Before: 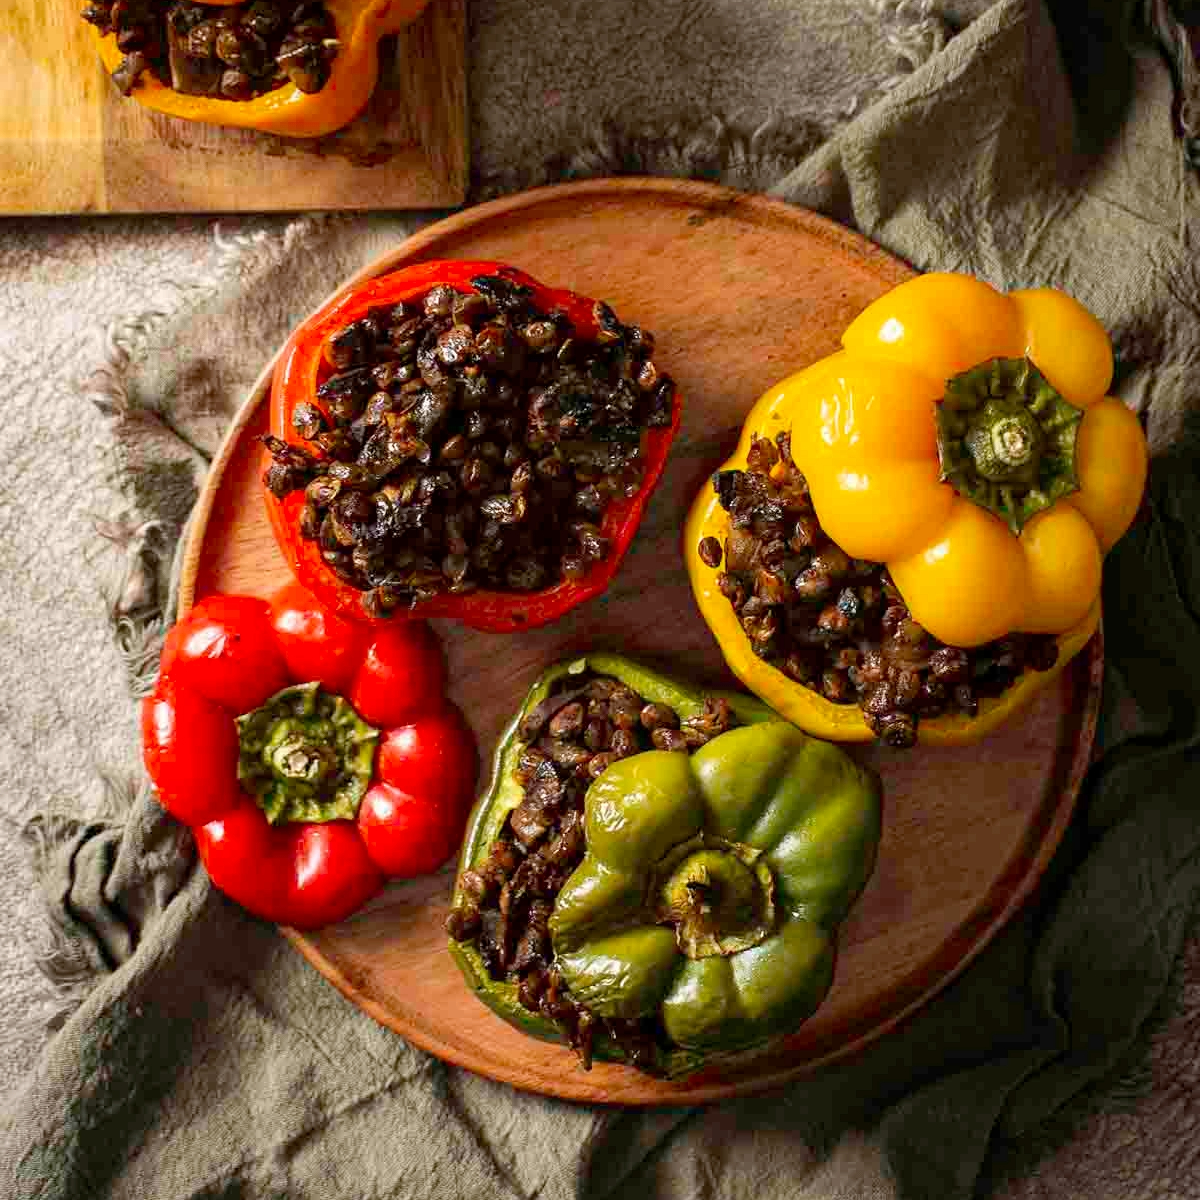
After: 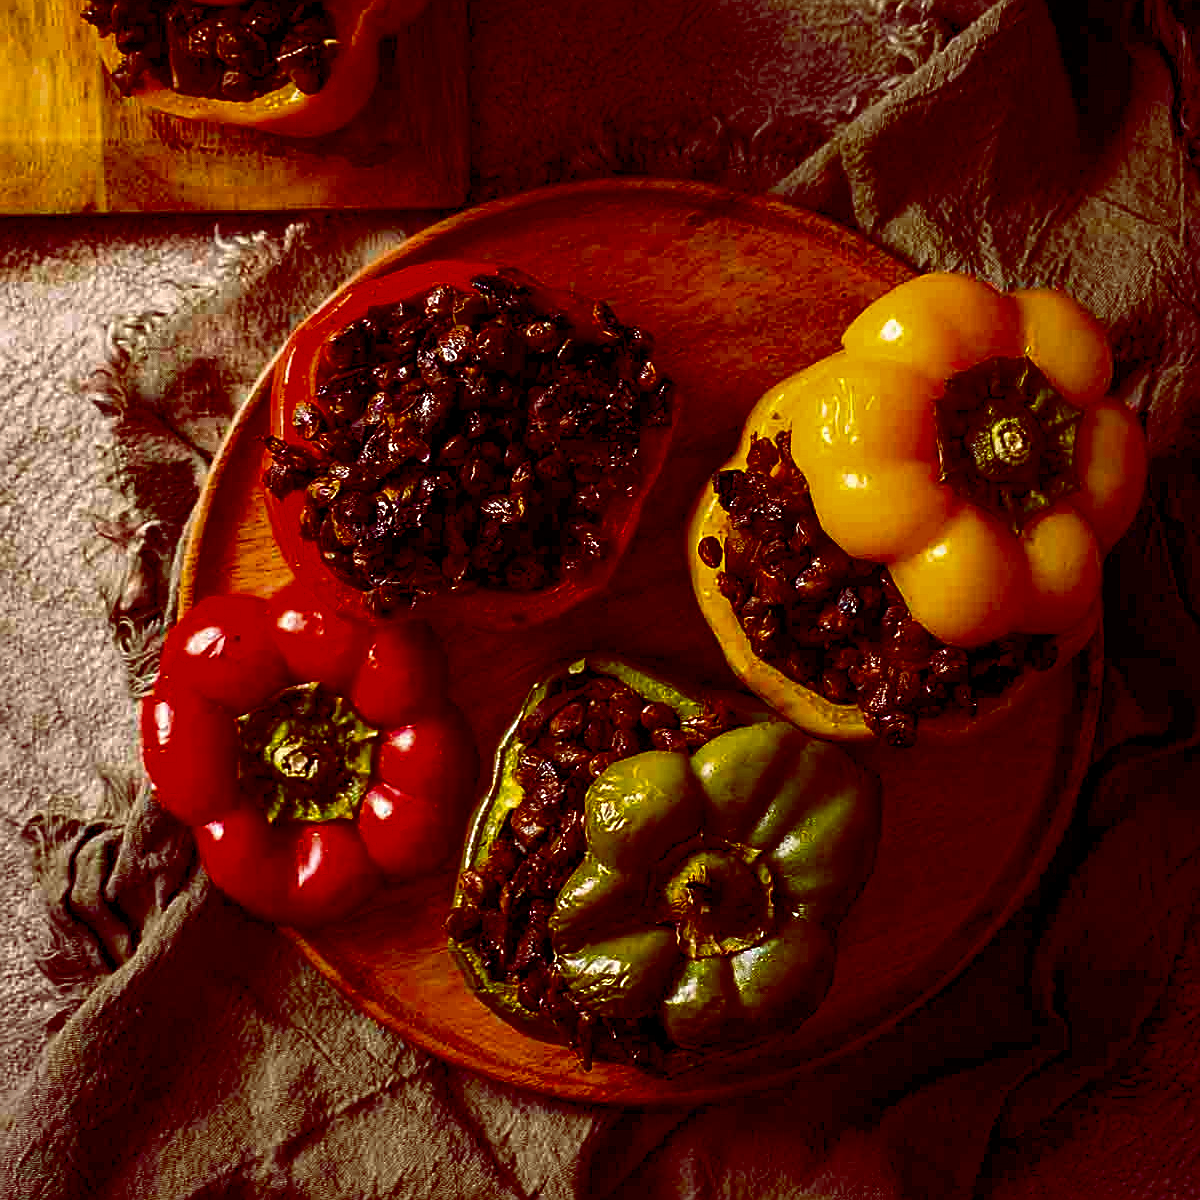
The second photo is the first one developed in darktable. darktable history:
sharpen: on, module defaults
contrast brightness saturation: brightness -0.527
color balance rgb: shadows lift › luminance -18.42%, shadows lift › chroma 35.104%, highlights gain › chroma 1.356%, highlights gain › hue 50.24°, white fulcrum 0.09 EV, linear chroma grading › global chroma 14.383%, perceptual saturation grading › global saturation 25.083%, global vibrance 9.775%
levels: levels [0, 0.492, 0.984]
